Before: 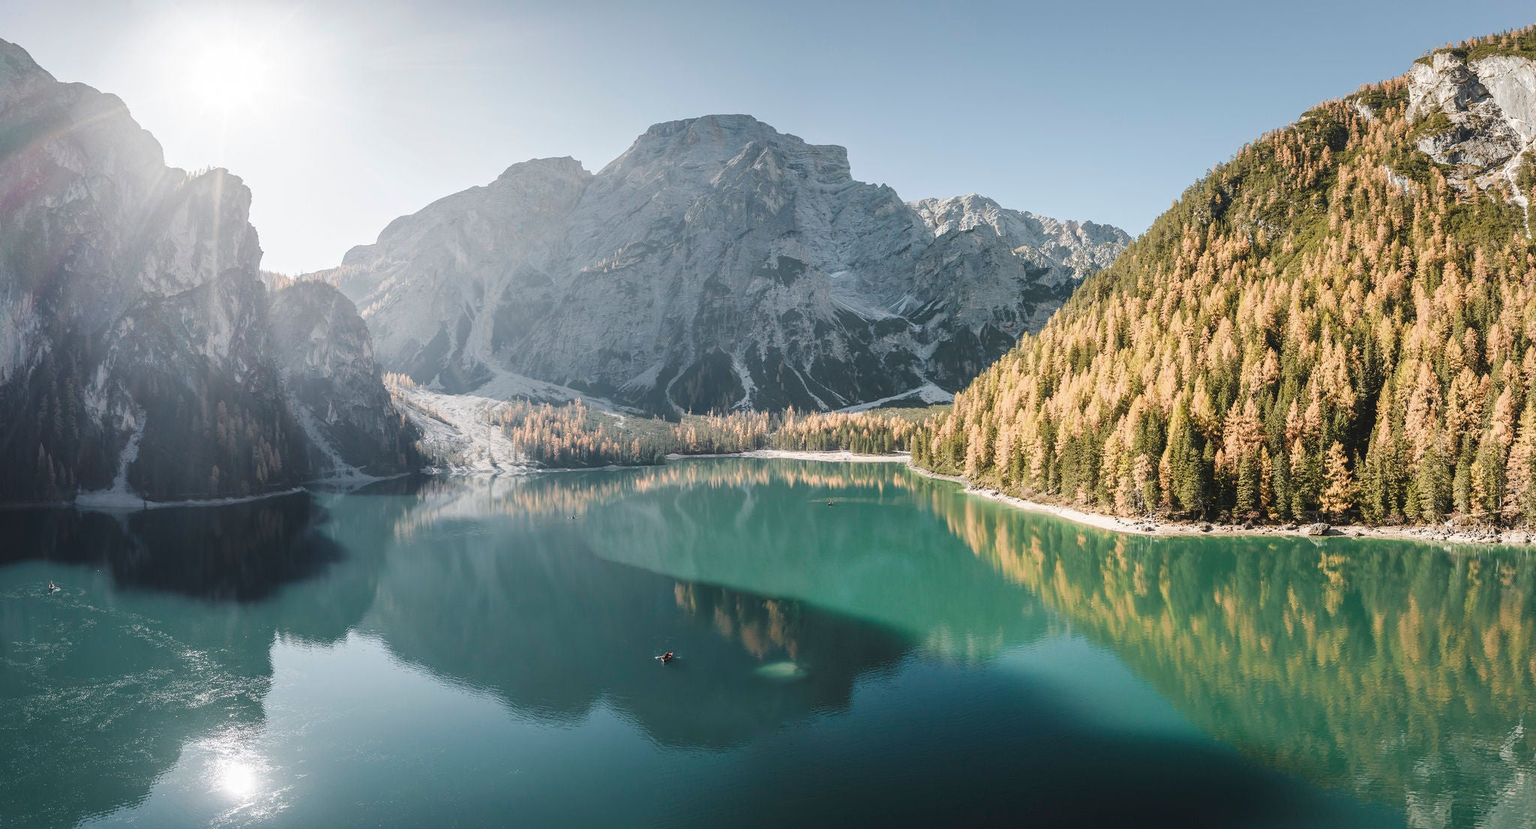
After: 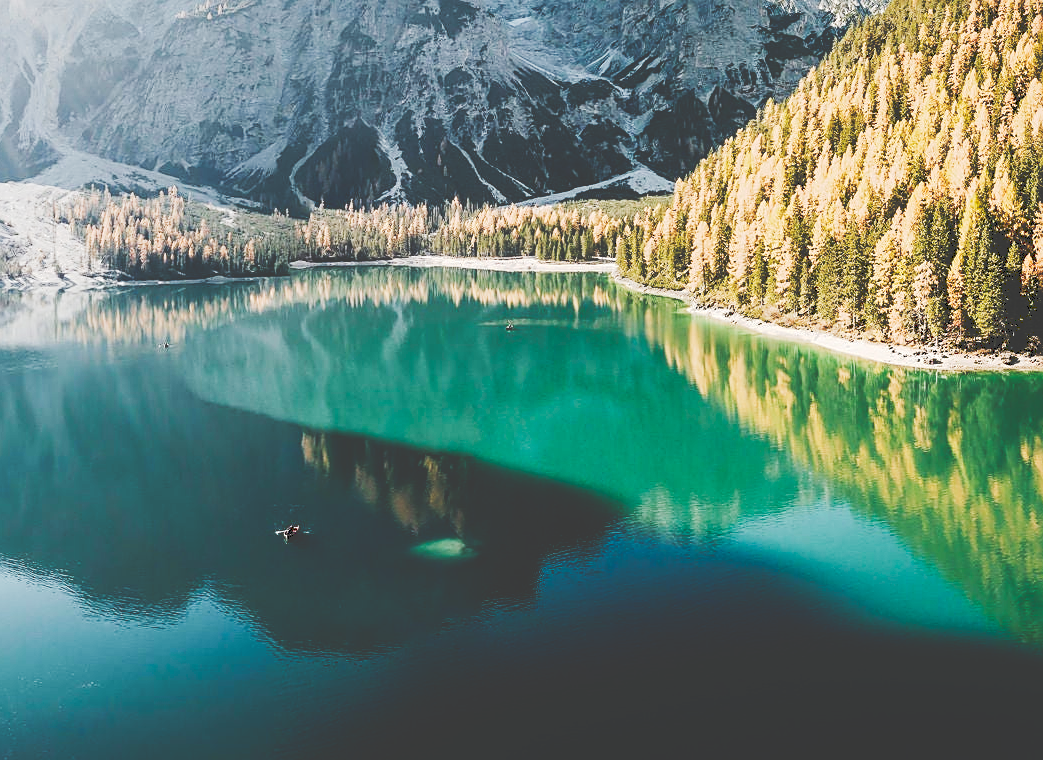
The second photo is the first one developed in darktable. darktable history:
crop and rotate: left 29.237%, top 31.152%, right 19.807%
tone curve: curves: ch0 [(0, 0) (0.003, 0.231) (0.011, 0.231) (0.025, 0.231) (0.044, 0.231) (0.069, 0.231) (0.1, 0.234) (0.136, 0.239) (0.177, 0.243) (0.224, 0.247) (0.277, 0.265) (0.335, 0.311) (0.399, 0.389) (0.468, 0.507) (0.543, 0.634) (0.623, 0.74) (0.709, 0.83) (0.801, 0.889) (0.898, 0.93) (1, 1)], preserve colors none
sharpen: amount 0.478
